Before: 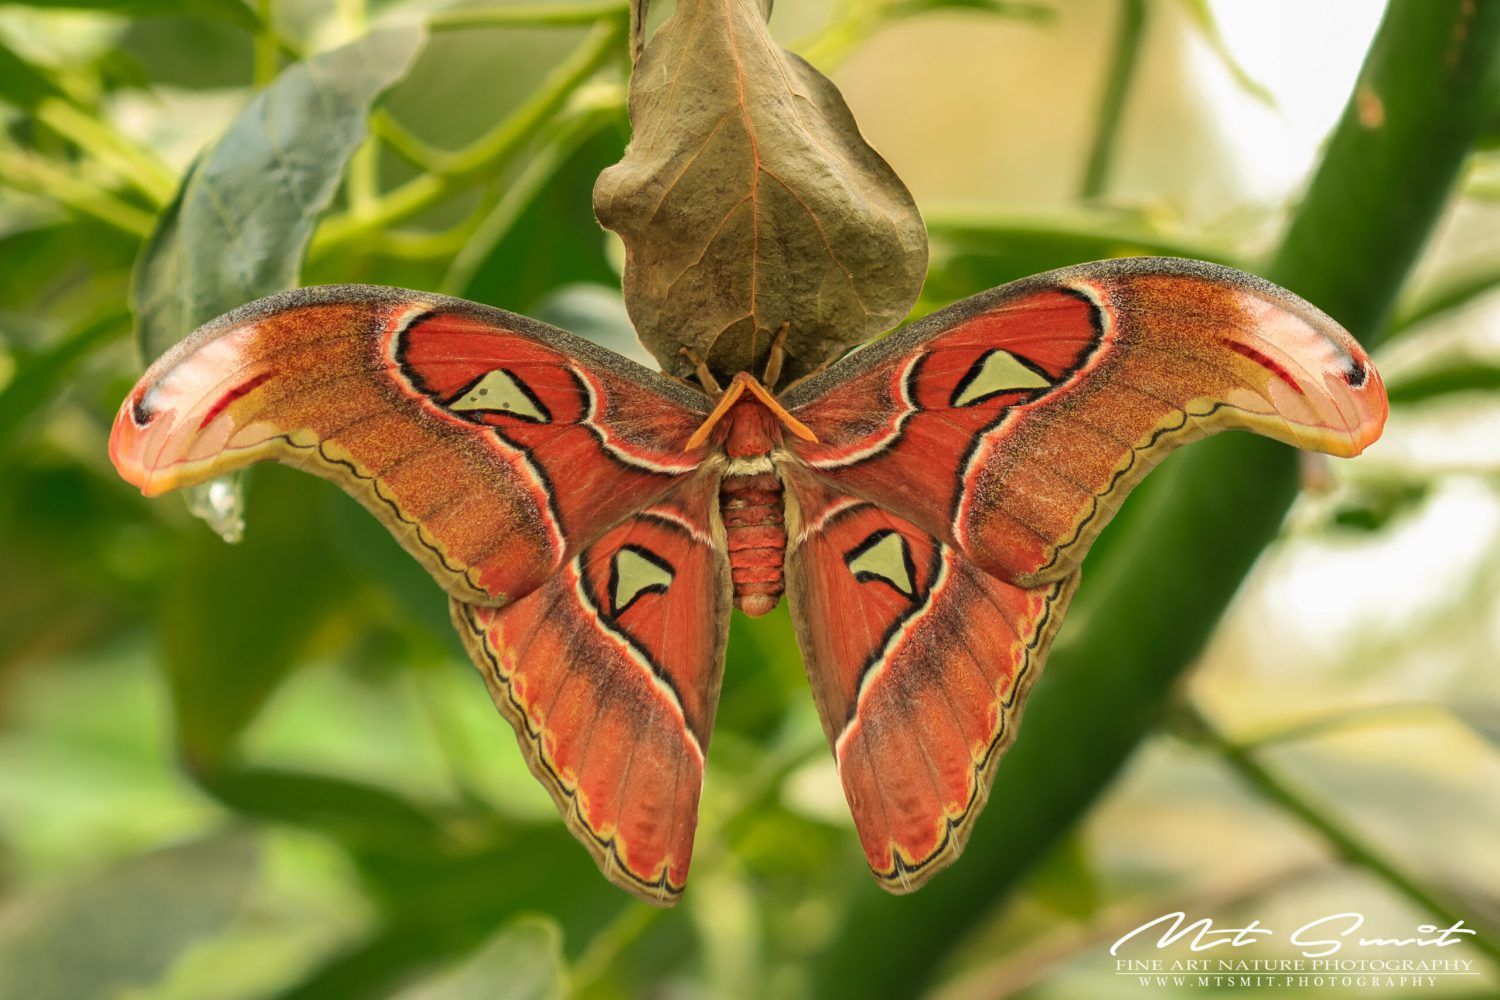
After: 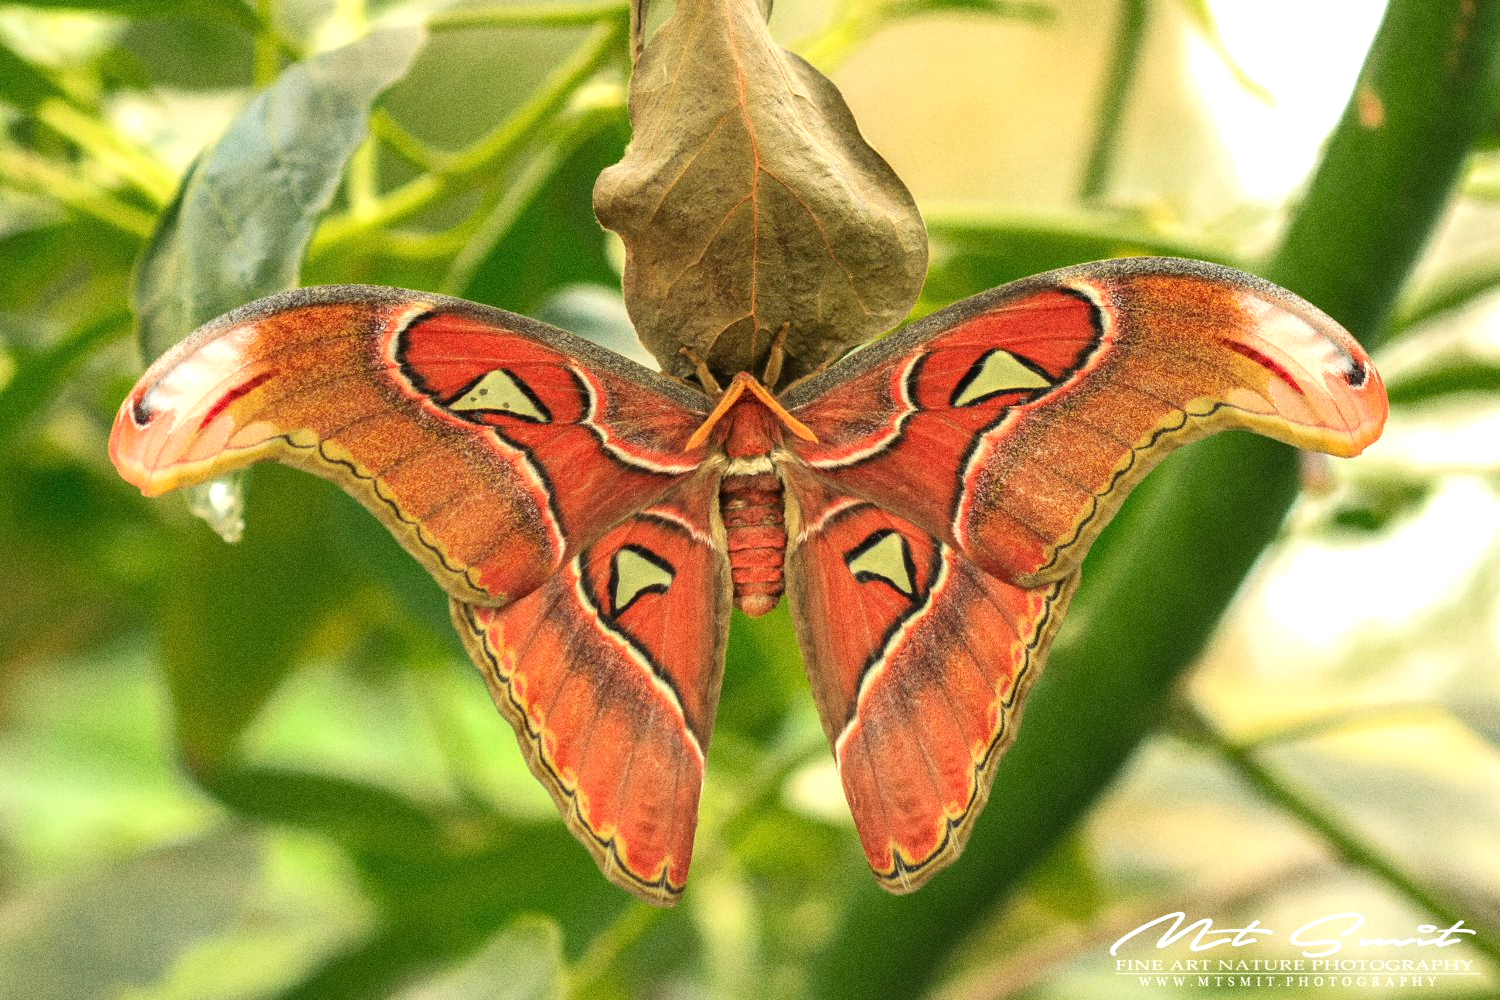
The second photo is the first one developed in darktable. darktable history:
grain: coarseness 0.09 ISO, strength 40%
exposure: black level correction 0, exposure 0.5 EV, compensate highlight preservation false
